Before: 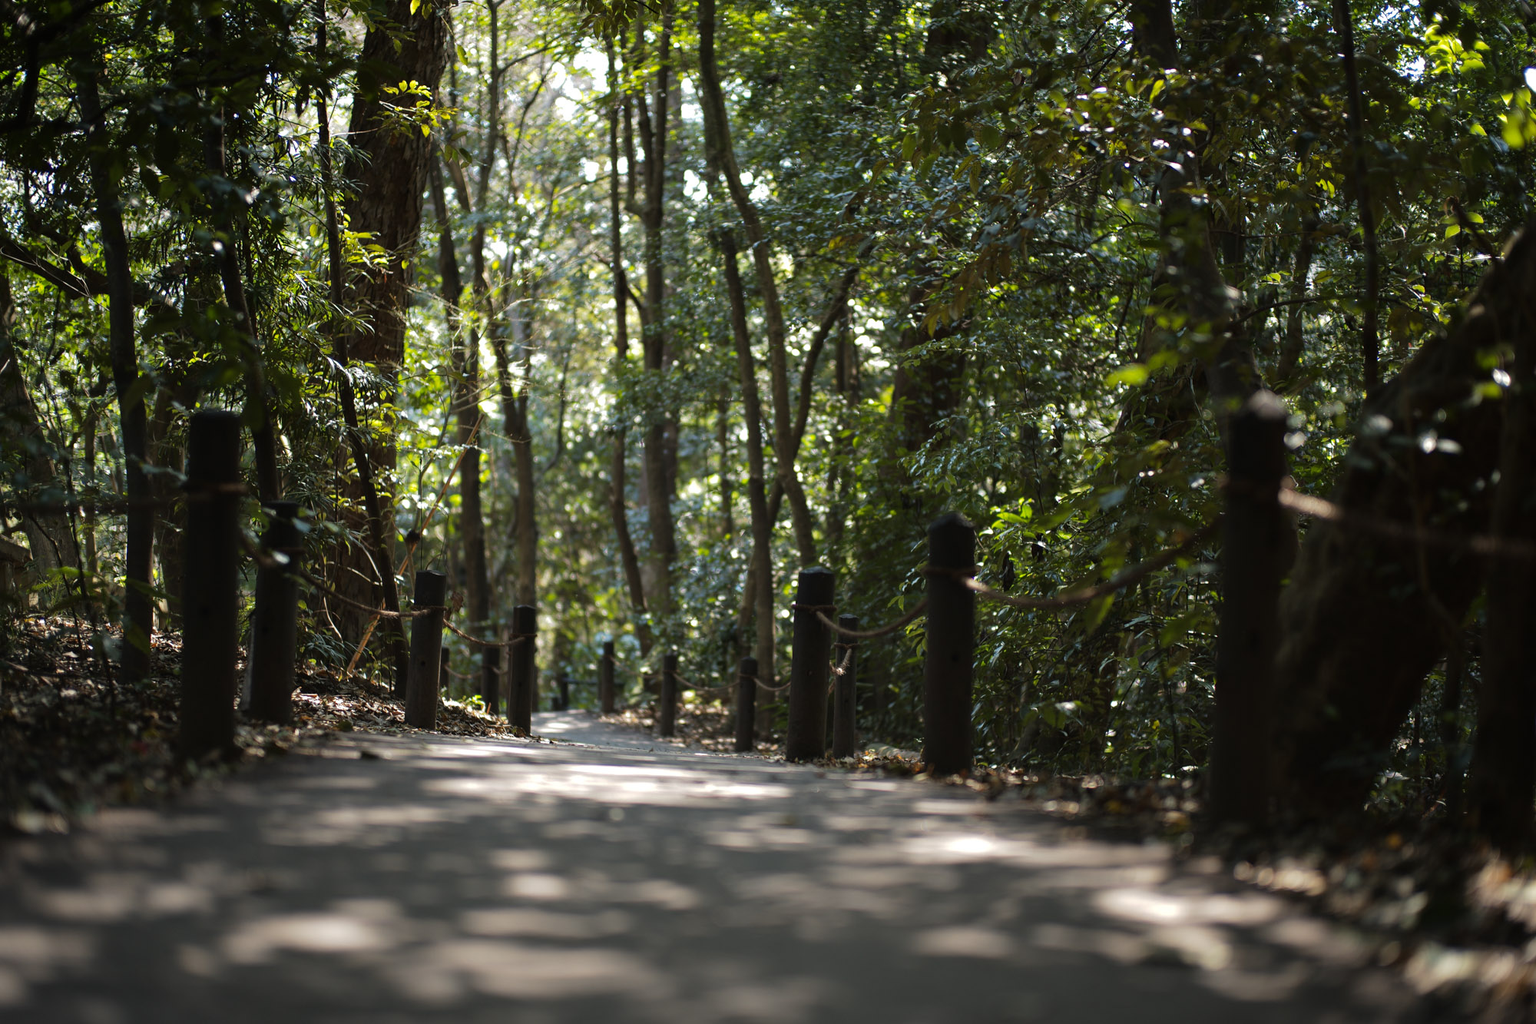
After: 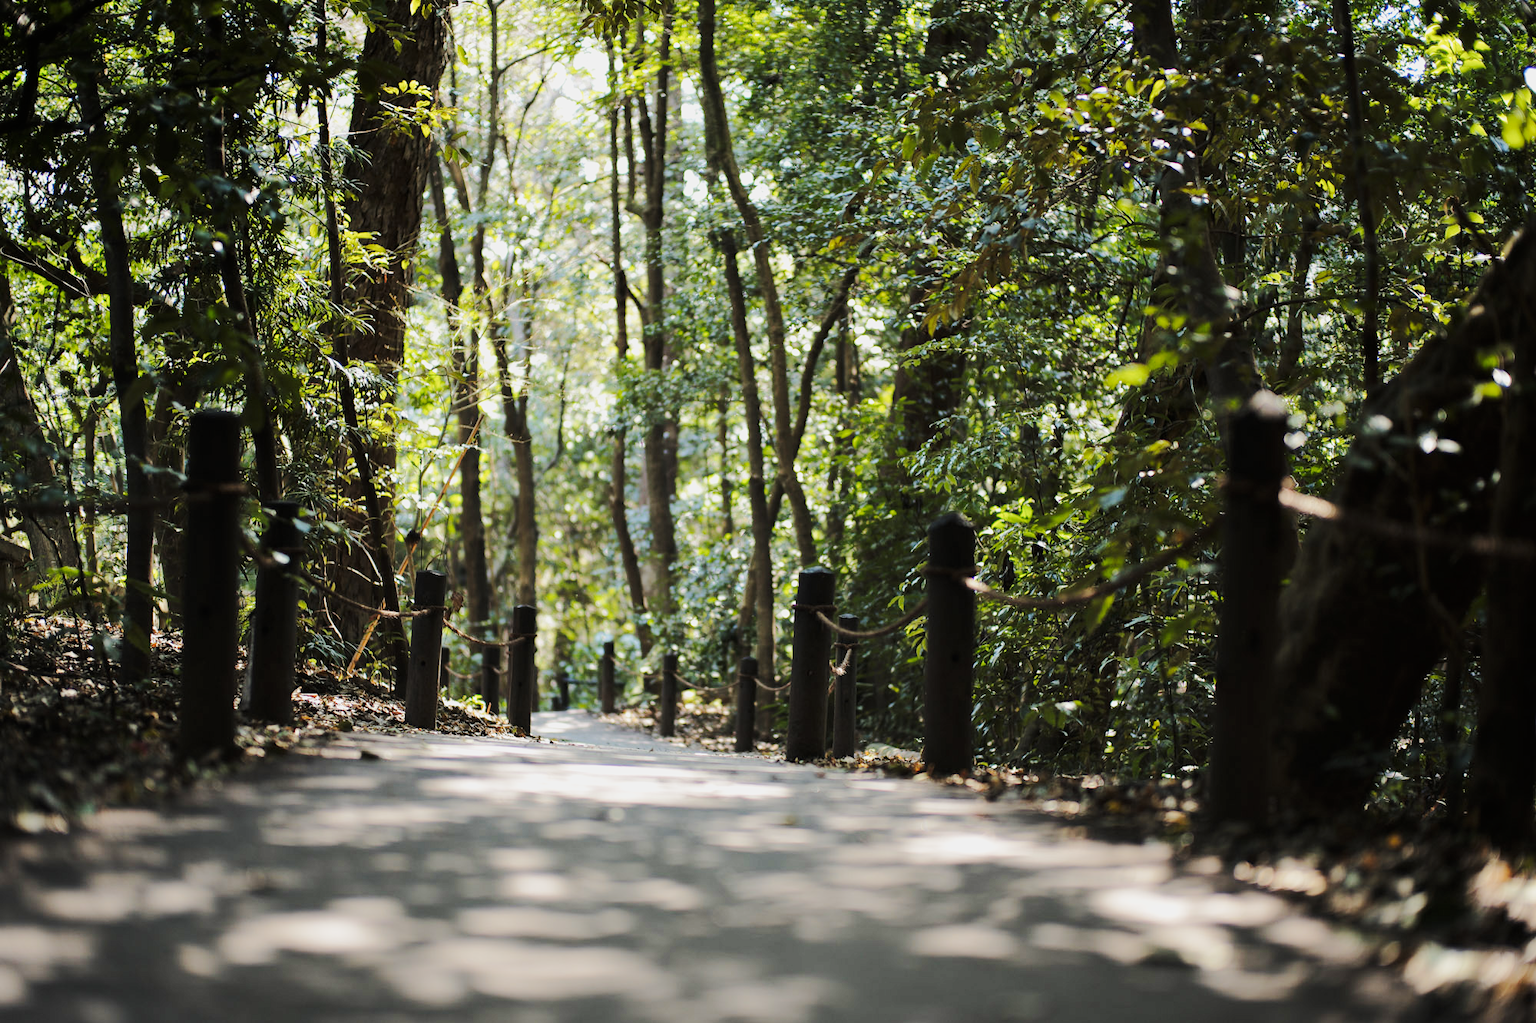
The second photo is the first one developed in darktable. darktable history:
base curve: curves: ch0 [(0, 0) (0.025, 0.046) (0.112, 0.277) (0.467, 0.74) (0.814, 0.929) (1, 0.942)], preserve colors none
tone curve: curves: ch0 [(0, 0) (0.052, 0.018) (0.236, 0.207) (0.41, 0.417) (0.485, 0.518) (0.54, 0.584) (0.625, 0.666) (0.845, 0.828) (0.994, 0.964)]; ch1 [(0, 0.055) (0.15, 0.117) (0.317, 0.34) (0.382, 0.408) (0.434, 0.441) (0.472, 0.479) (0.498, 0.501) (0.557, 0.558) (0.616, 0.59) (0.739, 0.7) (0.873, 0.857) (1, 0.928)]; ch2 [(0, 0) (0.352, 0.403) (0.447, 0.466) (0.482, 0.482) (0.528, 0.526) (0.586, 0.577) (0.618, 0.621) (0.785, 0.747) (1, 1)], color space Lab, linked channels, preserve colors none
